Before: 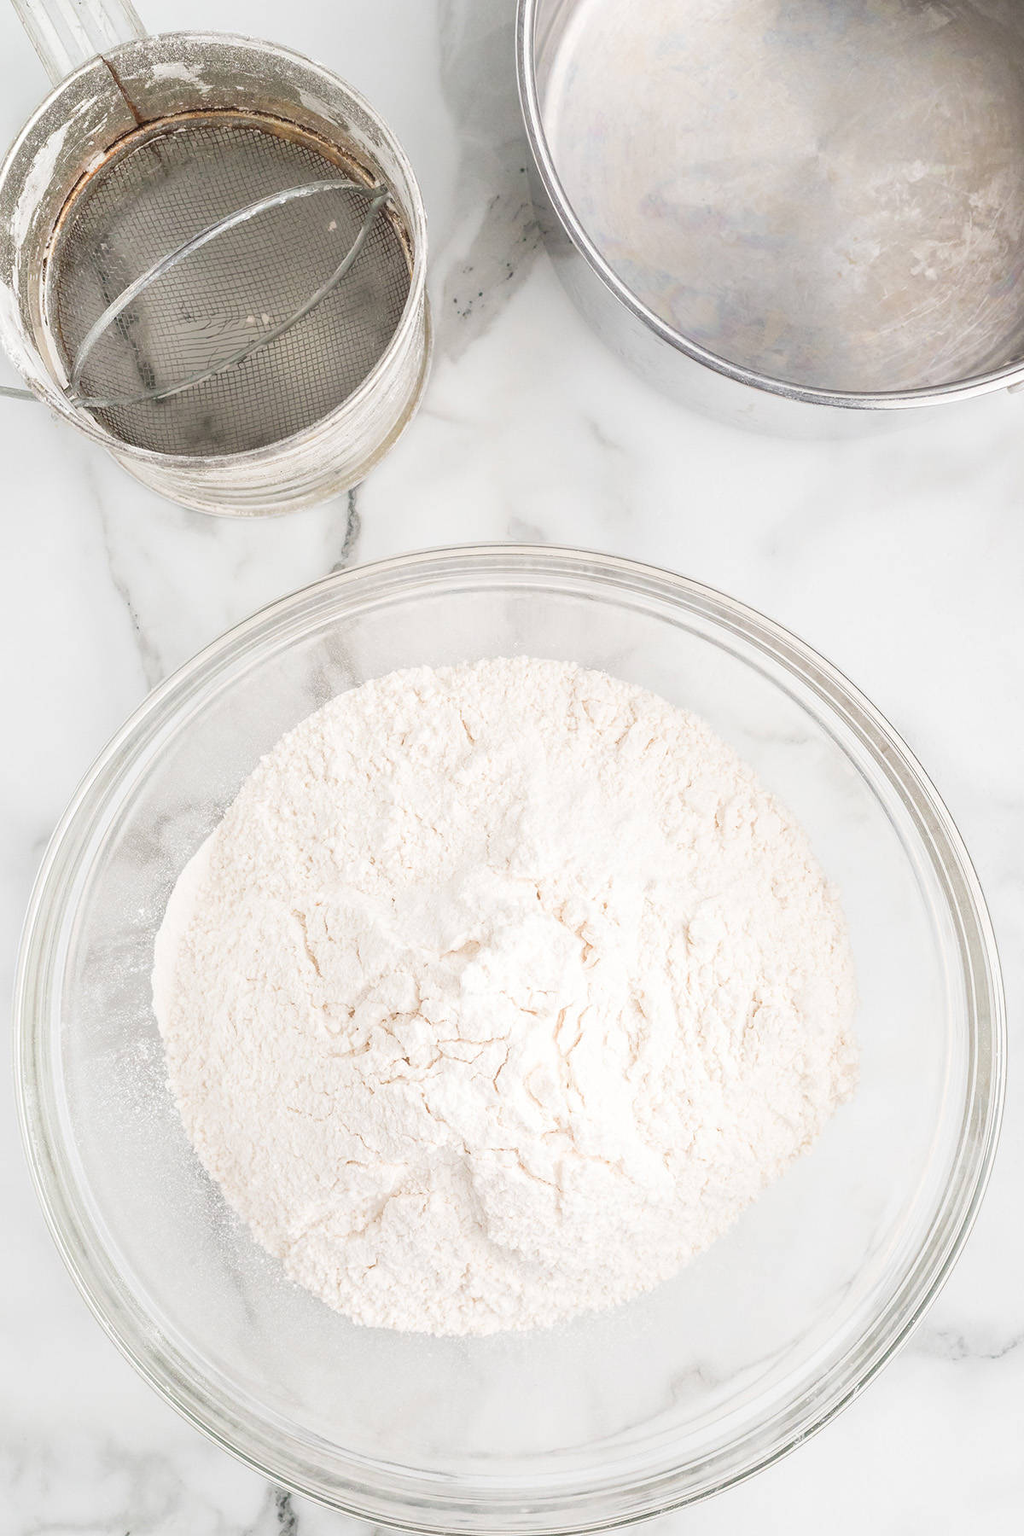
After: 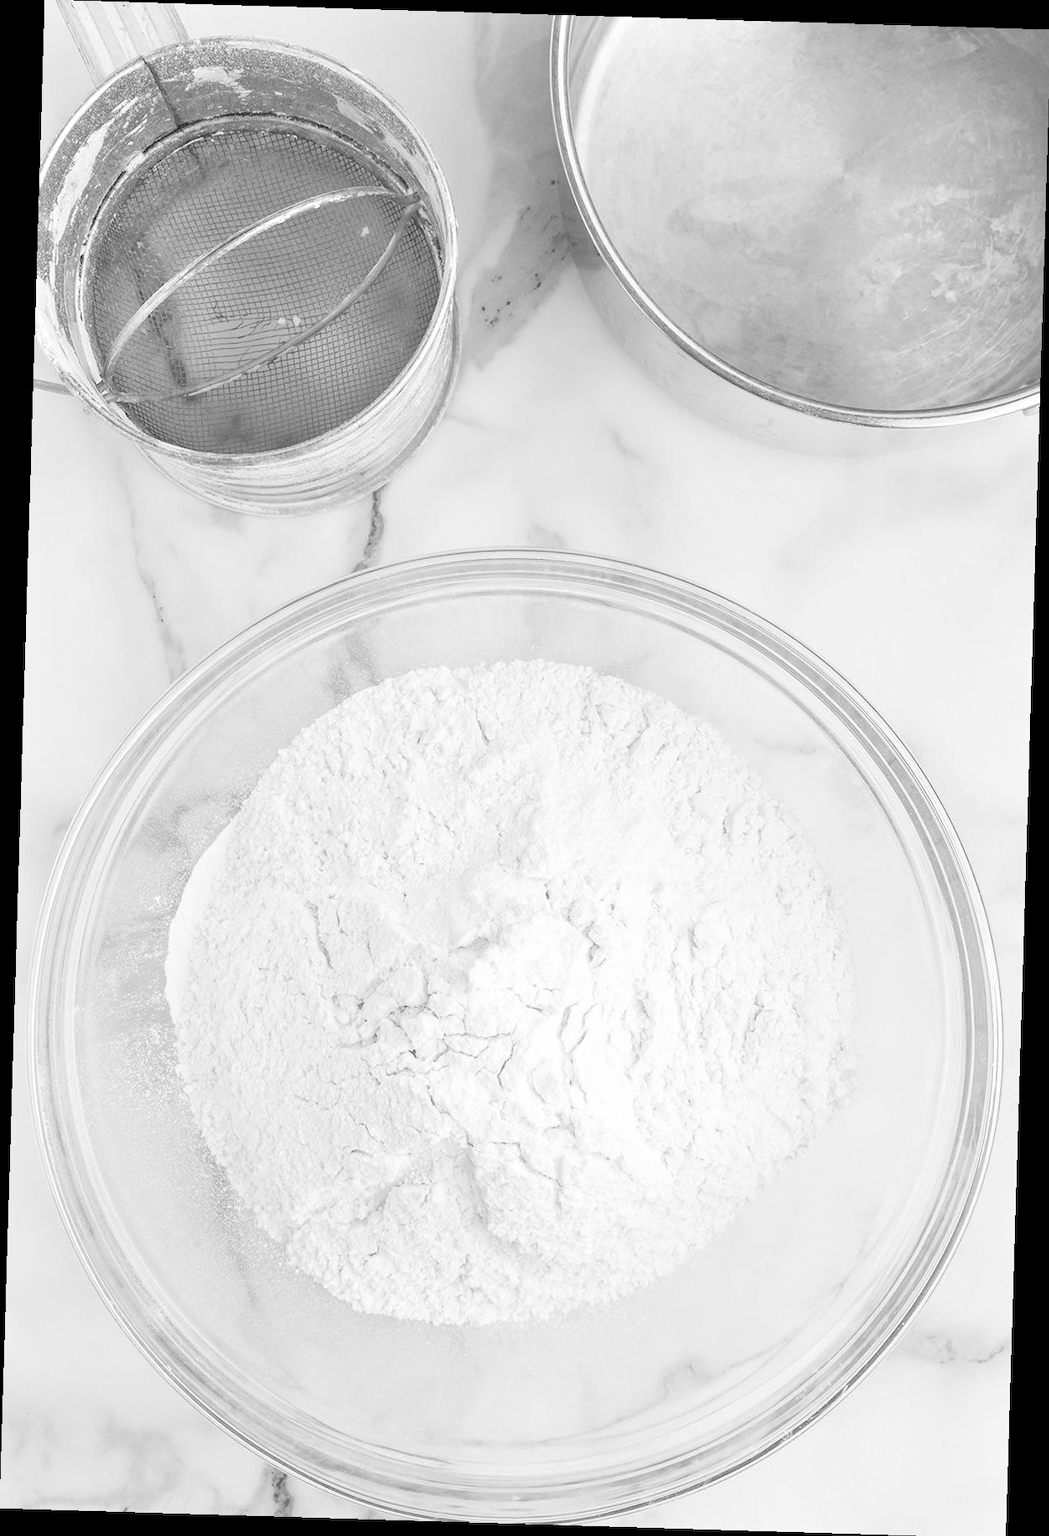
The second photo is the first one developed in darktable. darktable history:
monochrome: on, module defaults
crop: bottom 0.071%
tone equalizer: -7 EV 0.15 EV, -6 EV 0.6 EV, -5 EV 1.15 EV, -4 EV 1.33 EV, -3 EV 1.15 EV, -2 EV 0.6 EV, -1 EV 0.15 EV, mask exposure compensation -0.5 EV
rotate and perspective: rotation 1.72°, automatic cropping off
